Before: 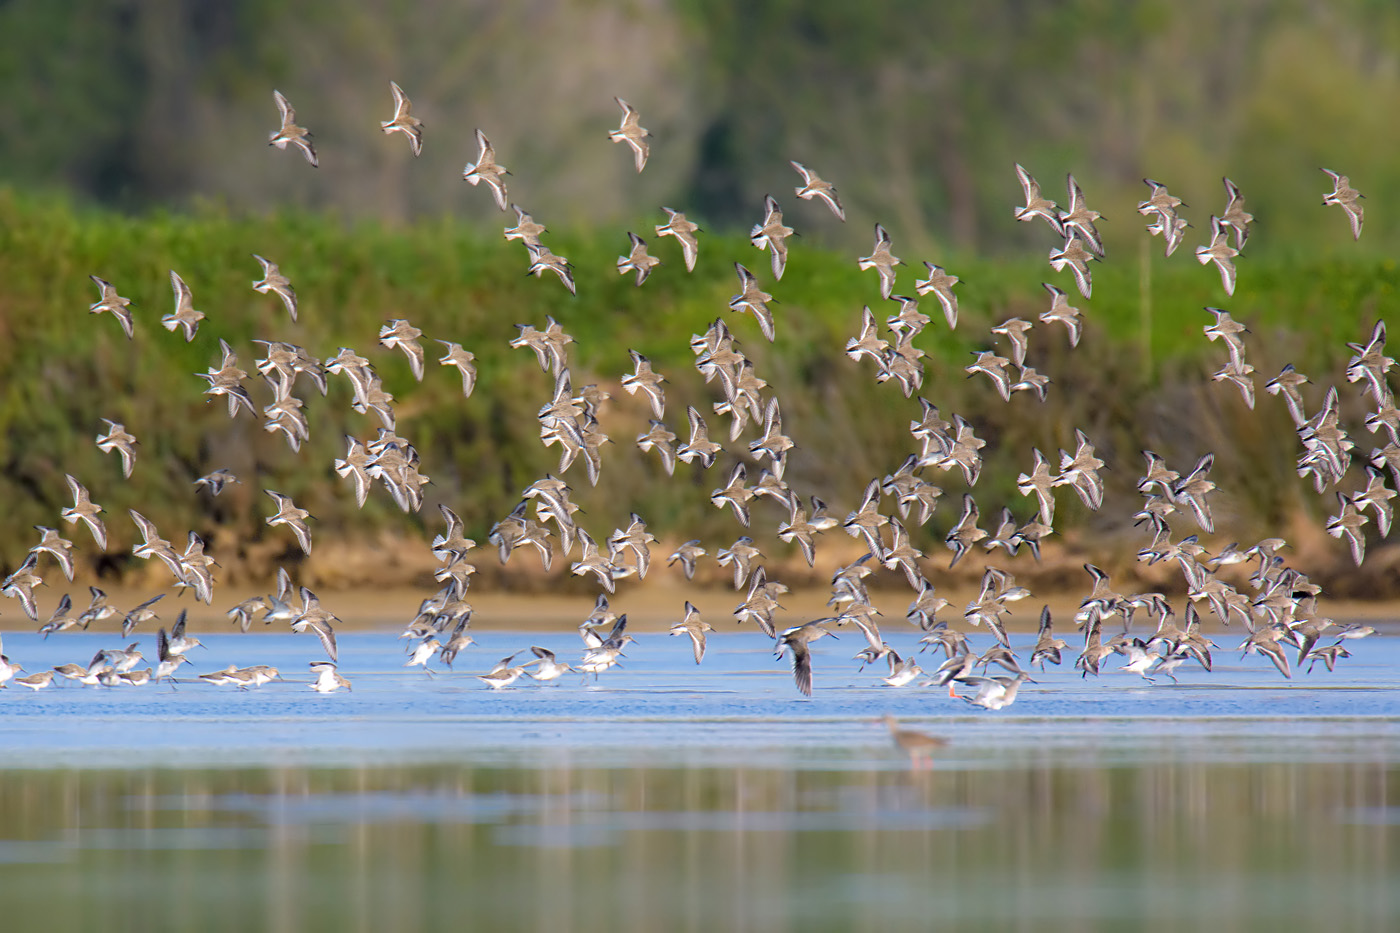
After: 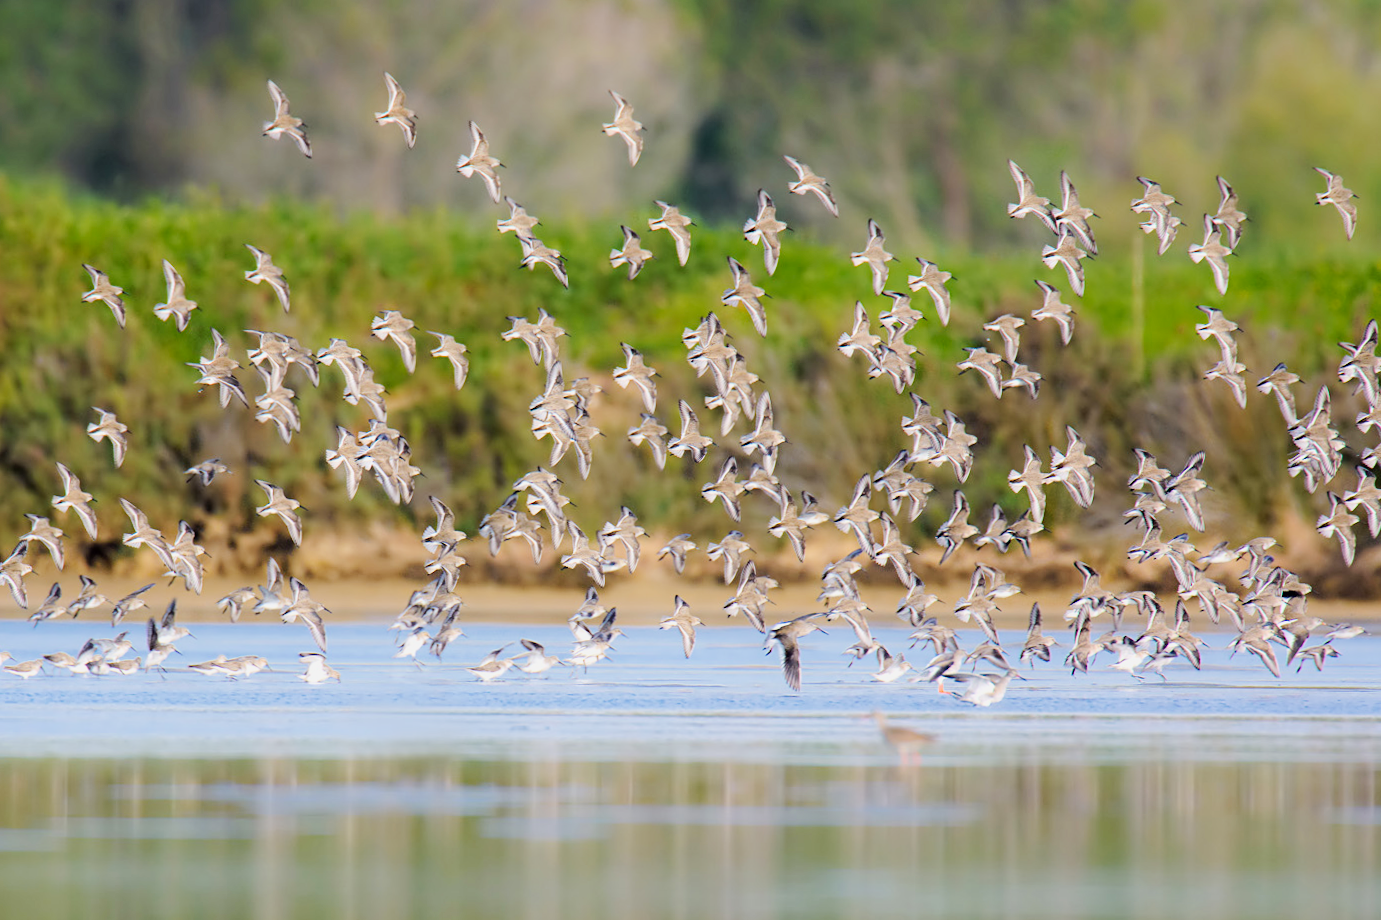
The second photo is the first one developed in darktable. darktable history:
tone curve: curves: ch0 [(0, 0) (0.003, 0.003) (0.011, 0.014) (0.025, 0.031) (0.044, 0.055) (0.069, 0.086) (0.1, 0.124) (0.136, 0.168) (0.177, 0.22) (0.224, 0.278) (0.277, 0.344) (0.335, 0.426) (0.399, 0.515) (0.468, 0.597) (0.543, 0.672) (0.623, 0.746) (0.709, 0.815) (0.801, 0.881) (0.898, 0.939) (1, 1)], preserve colors none
crop and rotate: angle -0.5°
filmic rgb: black relative exposure -11.35 EV, white relative exposure 3.22 EV, hardness 6.76, color science v6 (2022)
